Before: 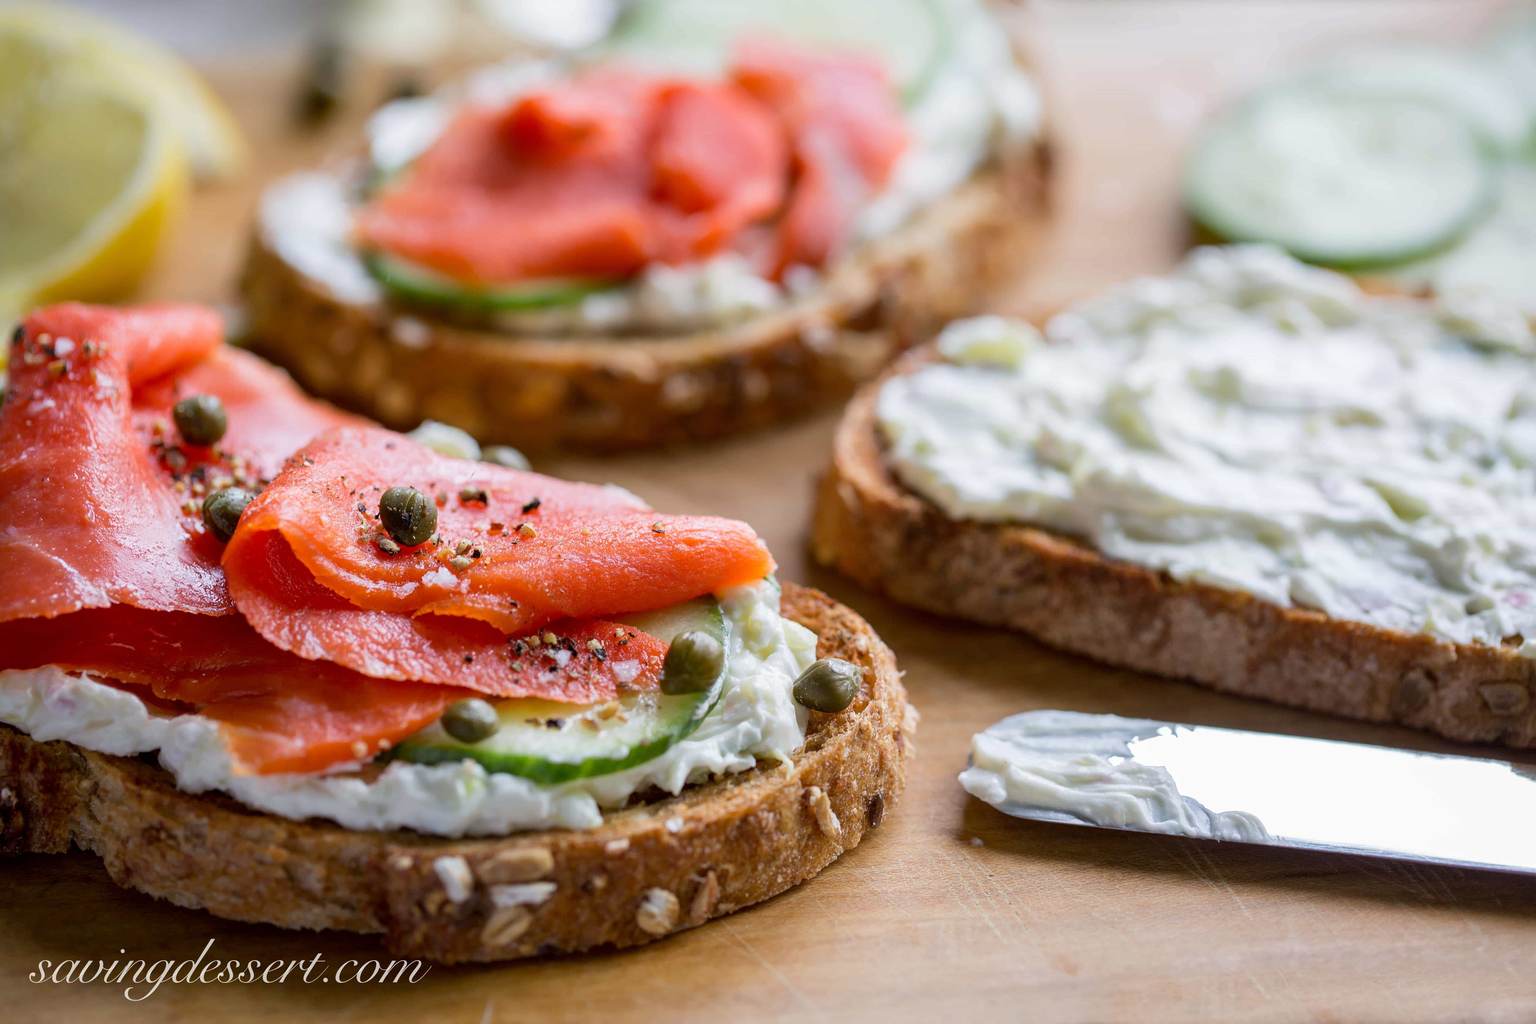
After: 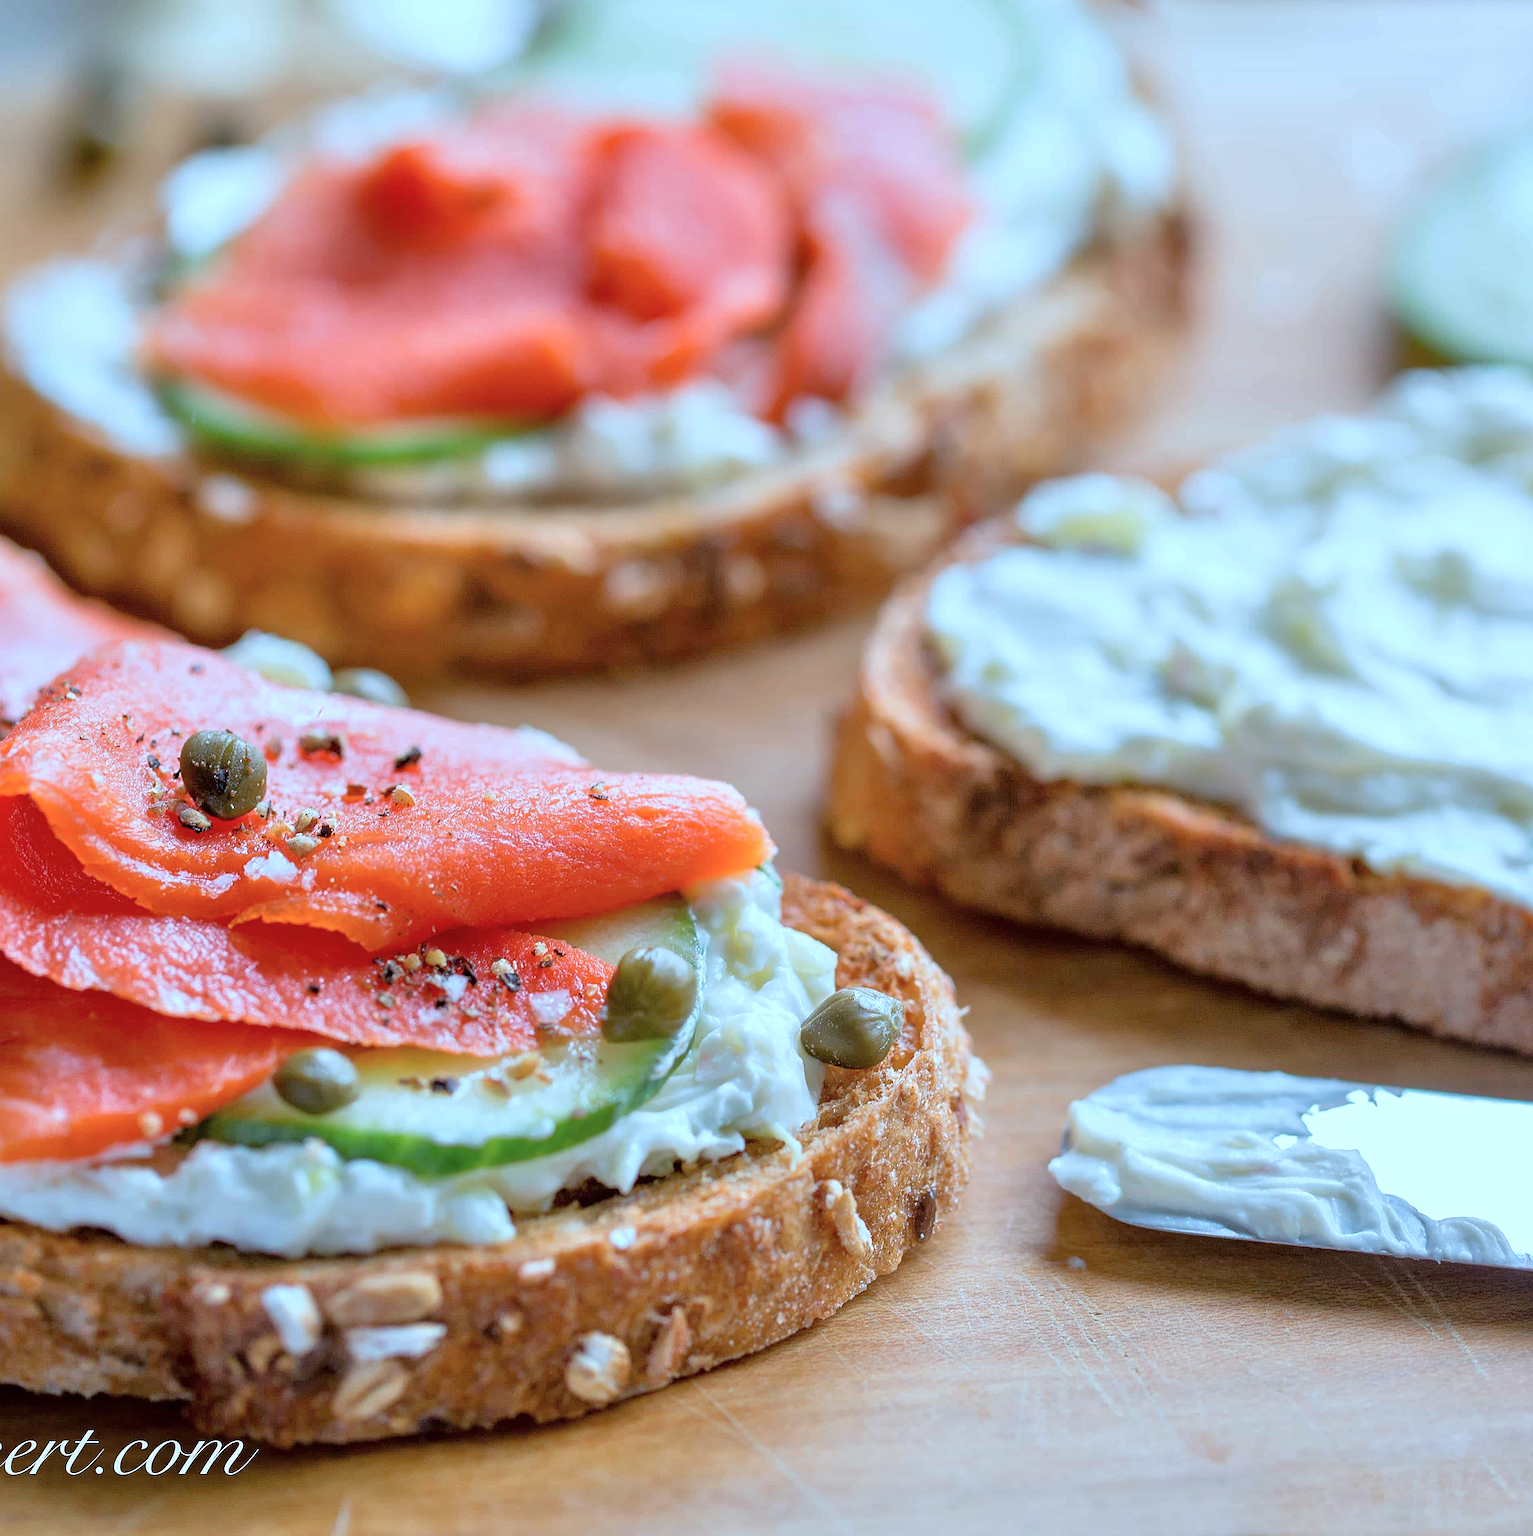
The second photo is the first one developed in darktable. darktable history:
crop: left 16.899%, right 16.556%
sharpen: on, module defaults
color correction: highlights a* -9.73, highlights b* -21.22
tone equalizer: -7 EV 0.15 EV, -6 EV 0.6 EV, -5 EV 1.15 EV, -4 EV 1.33 EV, -3 EV 1.15 EV, -2 EV 0.6 EV, -1 EV 0.15 EV, mask exposure compensation -0.5 EV
